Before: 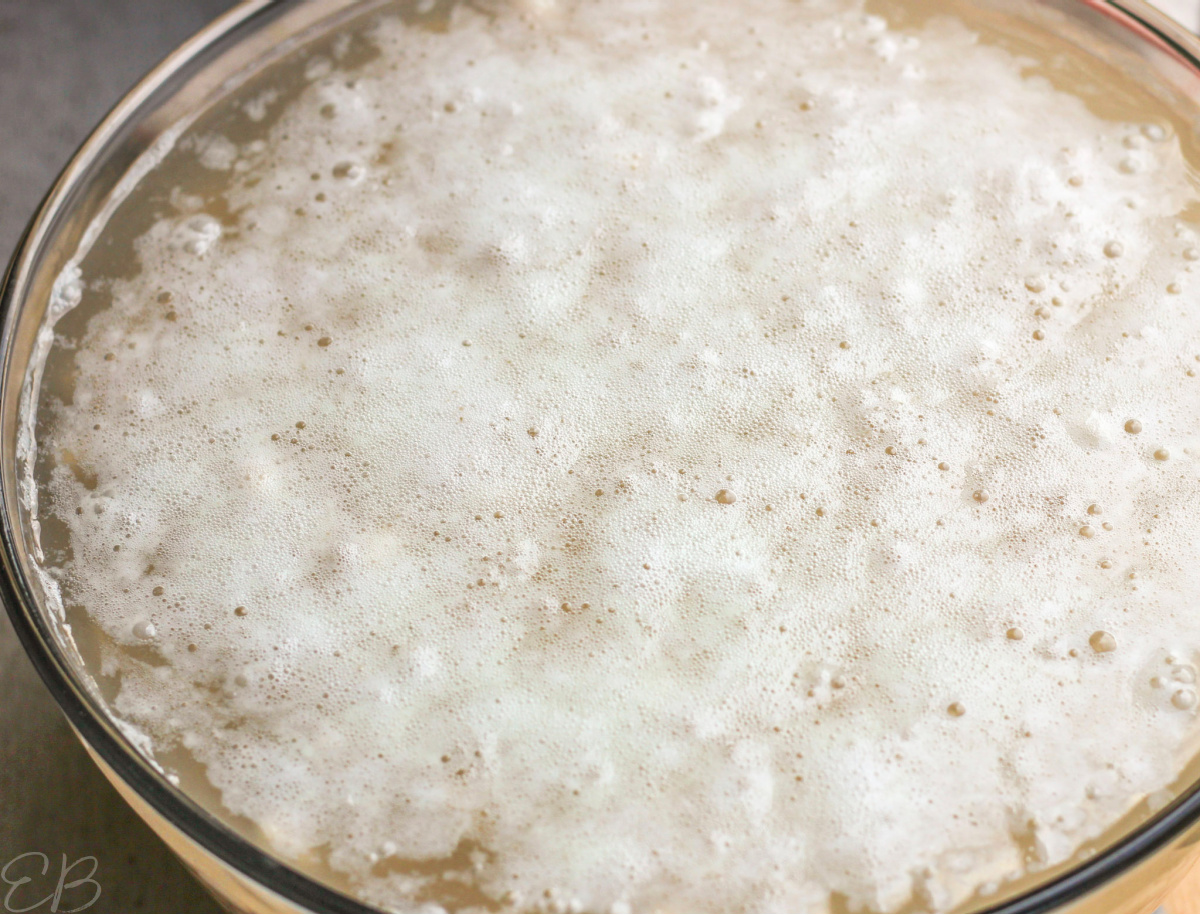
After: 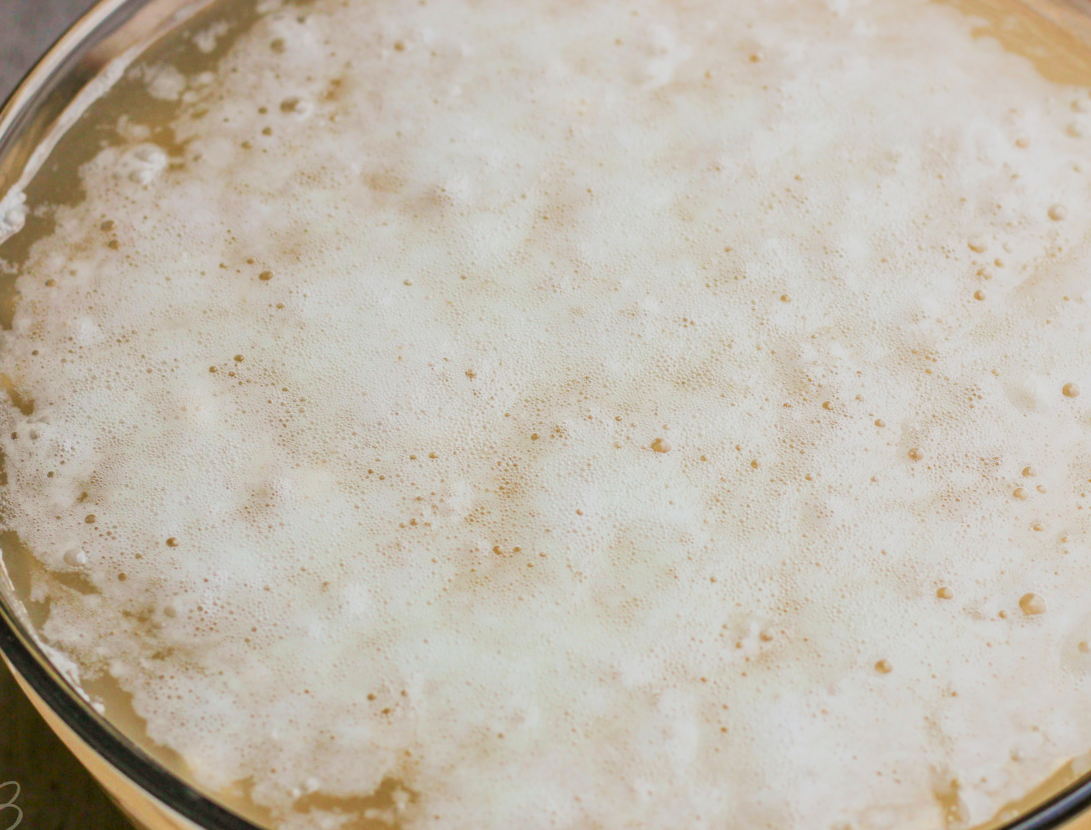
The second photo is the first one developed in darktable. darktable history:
color balance rgb: linear chroma grading › global chroma 33.067%, perceptual saturation grading › global saturation 0.29%, perceptual saturation grading › highlights -32.579%, perceptual saturation grading › mid-tones 5.707%, perceptual saturation grading › shadows 17.102%
velvia: on, module defaults
filmic rgb: middle gray luminance 29.26%, black relative exposure -10.4 EV, white relative exposure 5.48 EV, target black luminance 0%, hardness 3.94, latitude 1.96%, contrast 1.123, highlights saturation mix 6.35%, shadows ↔ highlights balance 15.81%, contrast in shadows safe
crop and rotate: angle -2.1°, left 3.149%, top 4.123%, right 1.58%, bottom 0.747%
